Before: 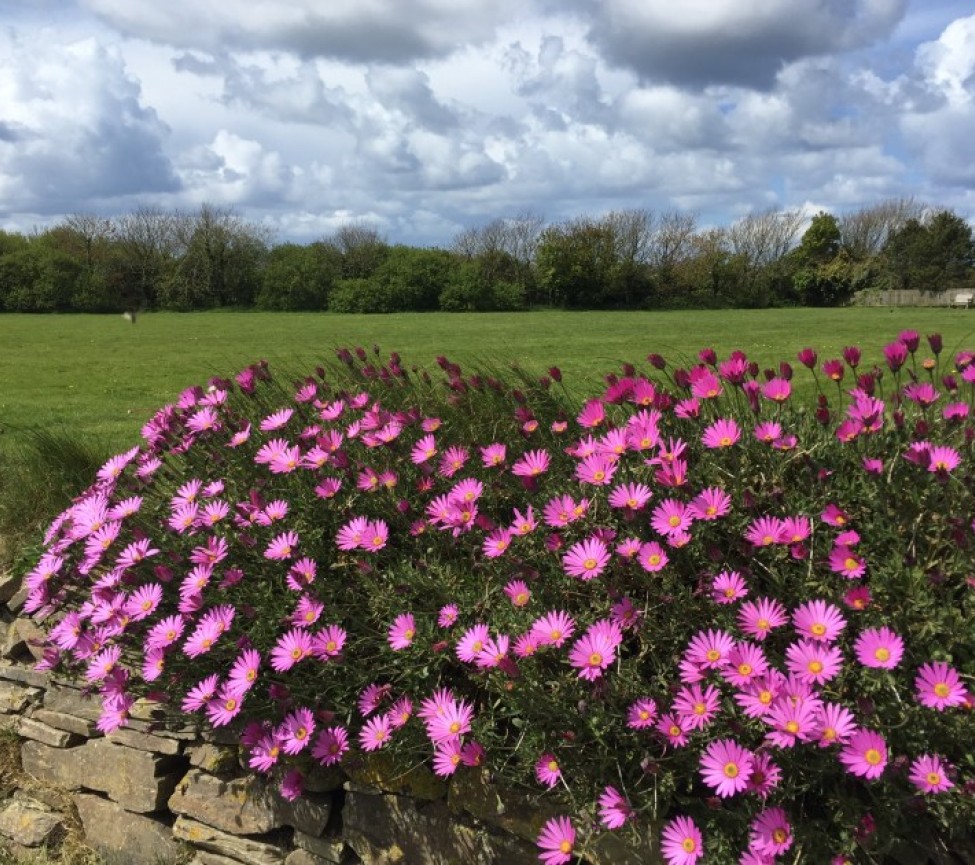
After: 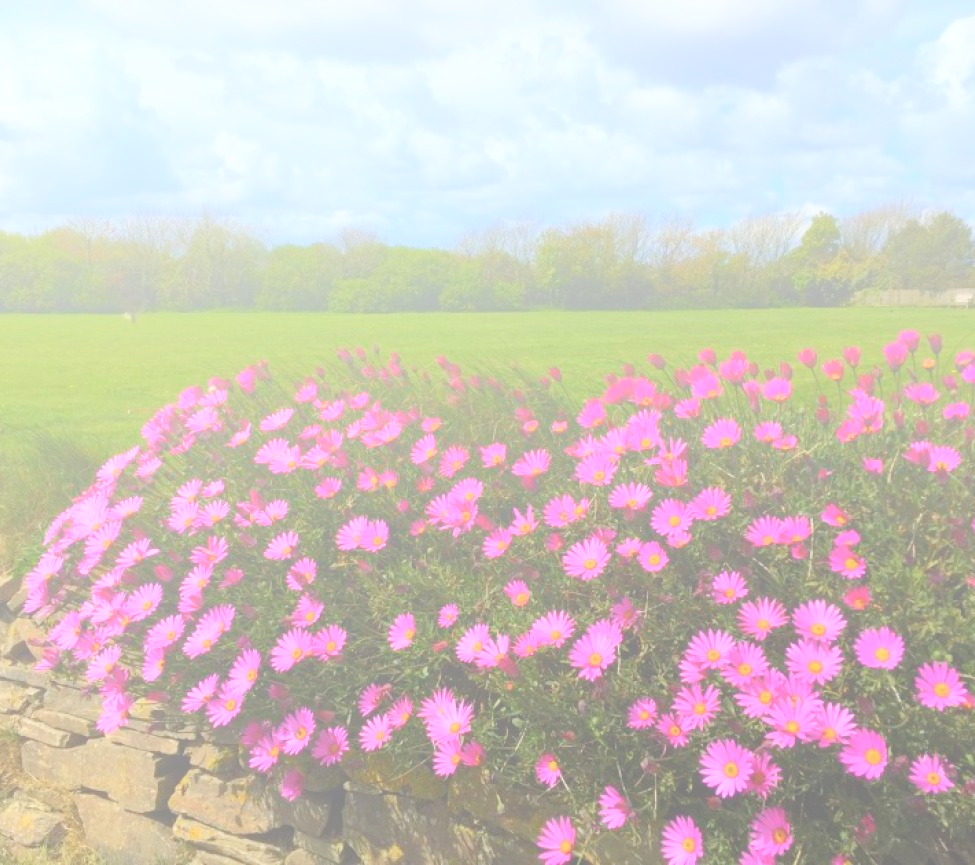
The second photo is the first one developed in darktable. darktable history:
color balance rgb: linear chroma grading › global chroma 1.5%, linear chroma grading › mid-tones -1%, perceptual saturation grading › global saturation -3%, perceptual saturation grading › shadows -2%
bloom: size 70%, threshold 25%, strength 70%
